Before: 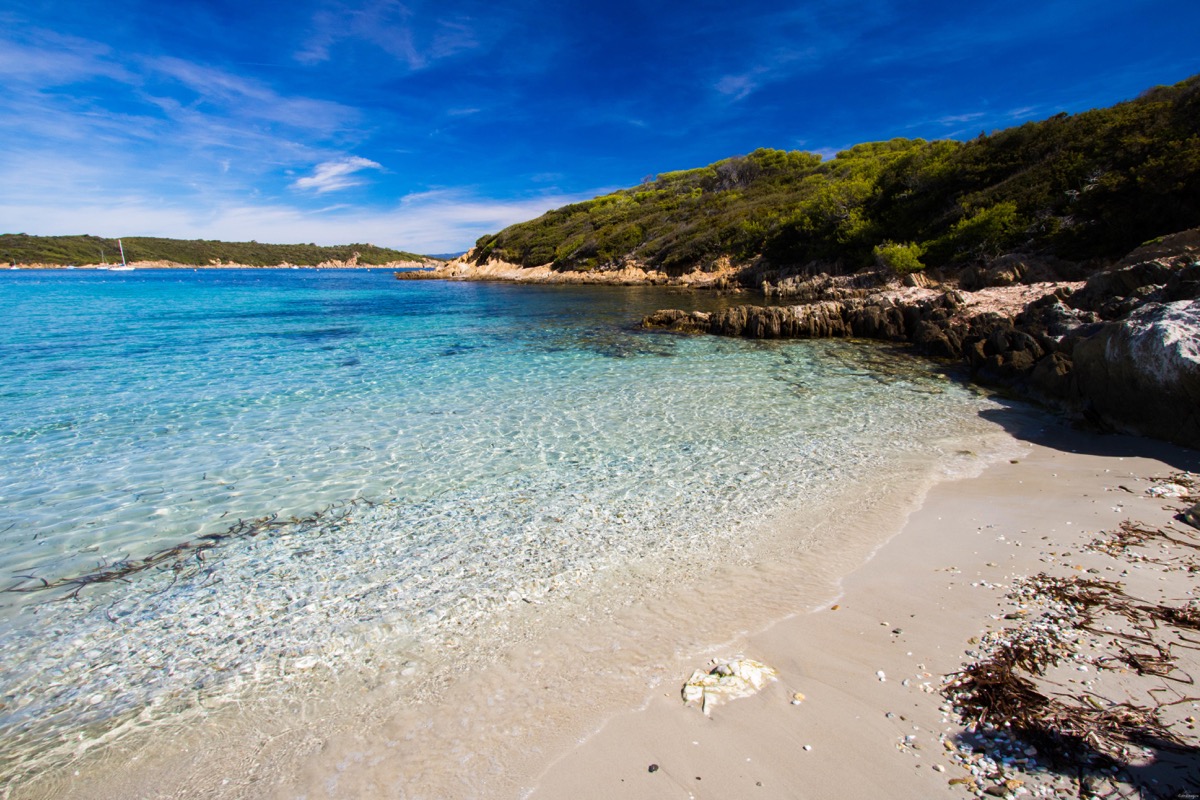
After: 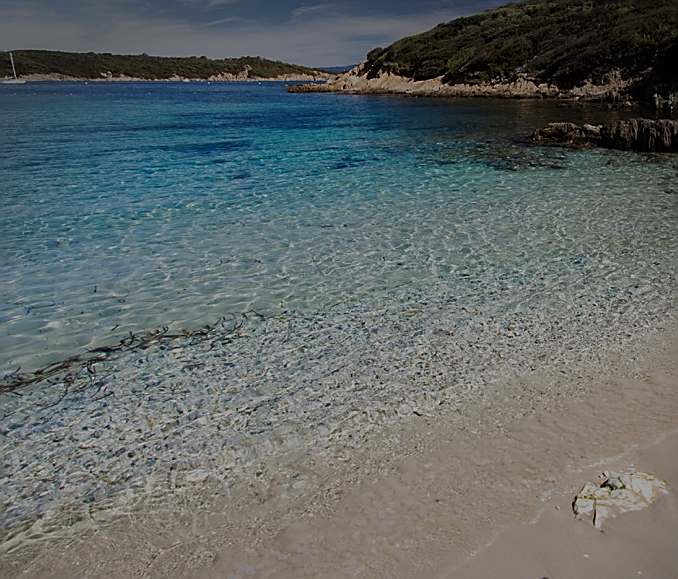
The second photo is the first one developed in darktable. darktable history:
sharpen: radius 1.383, amount 1.257, threshold 0.734
crop: left 9.136%, top 23.391%, right 34.311%, bottom 4.151%
vignetting: fall-off start 97.15%, center (-0.027, 0.397), width/height ratio 1.182
exposure: exposure -1.419 EV, compensate highlight preservation false
